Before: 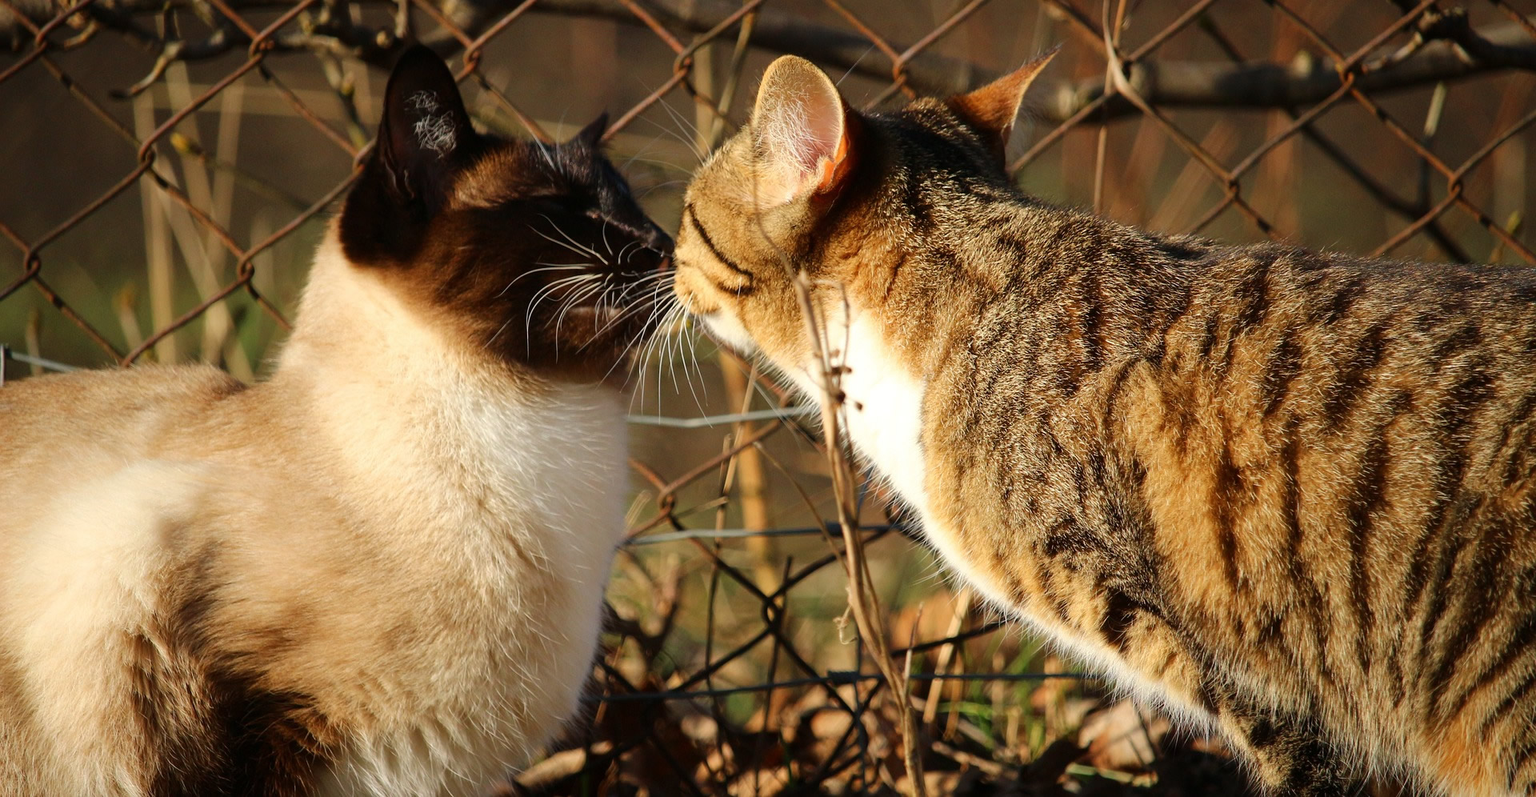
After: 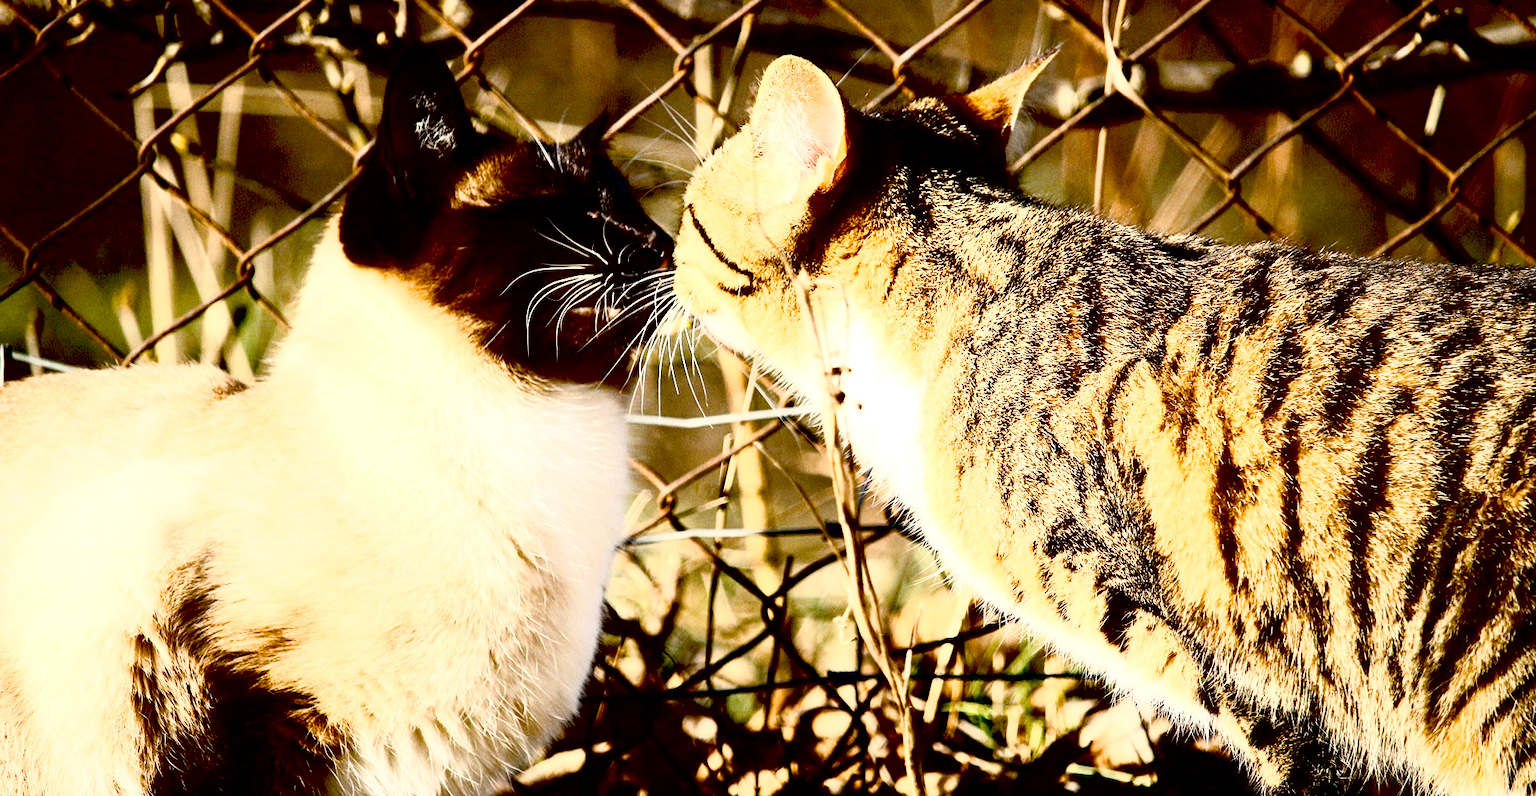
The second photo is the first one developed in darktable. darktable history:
contrast brightness saturation: contrast 0.57, brightness 0.57, saturation -0.34
exposure: black level correction 0.035, exposure 0.9 EV, compensate highlight preservation false
